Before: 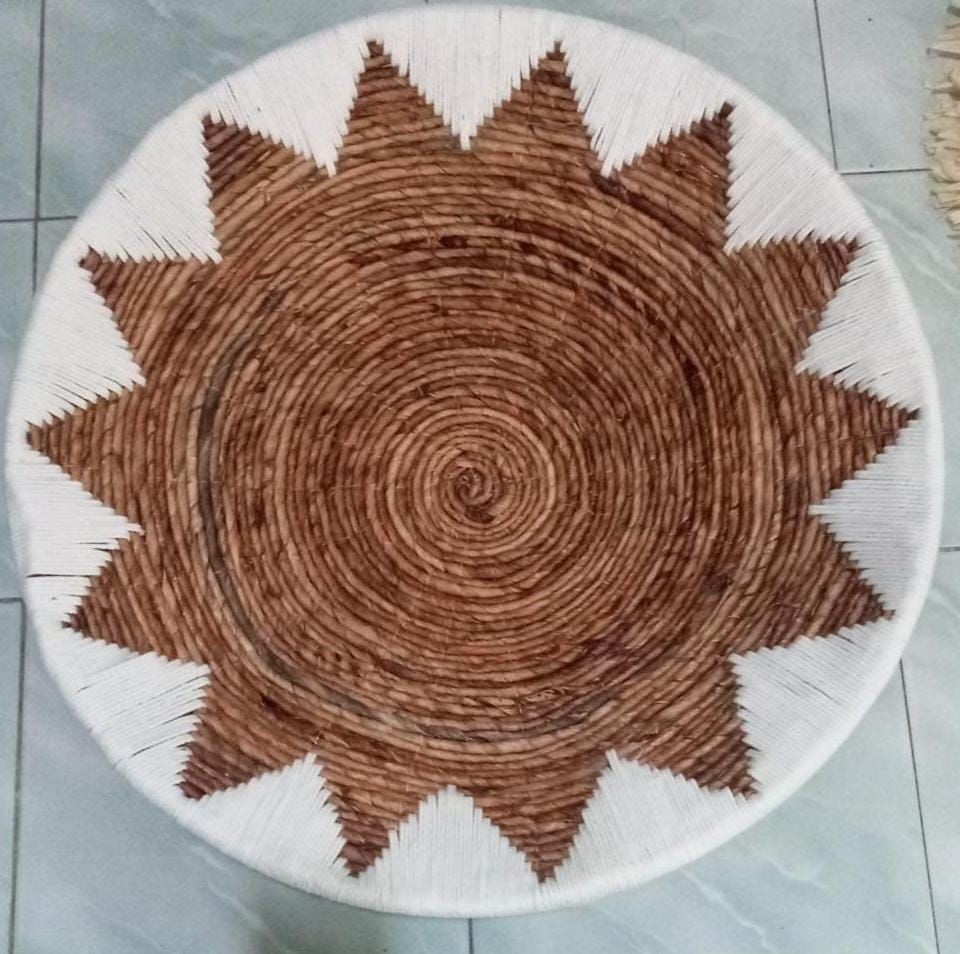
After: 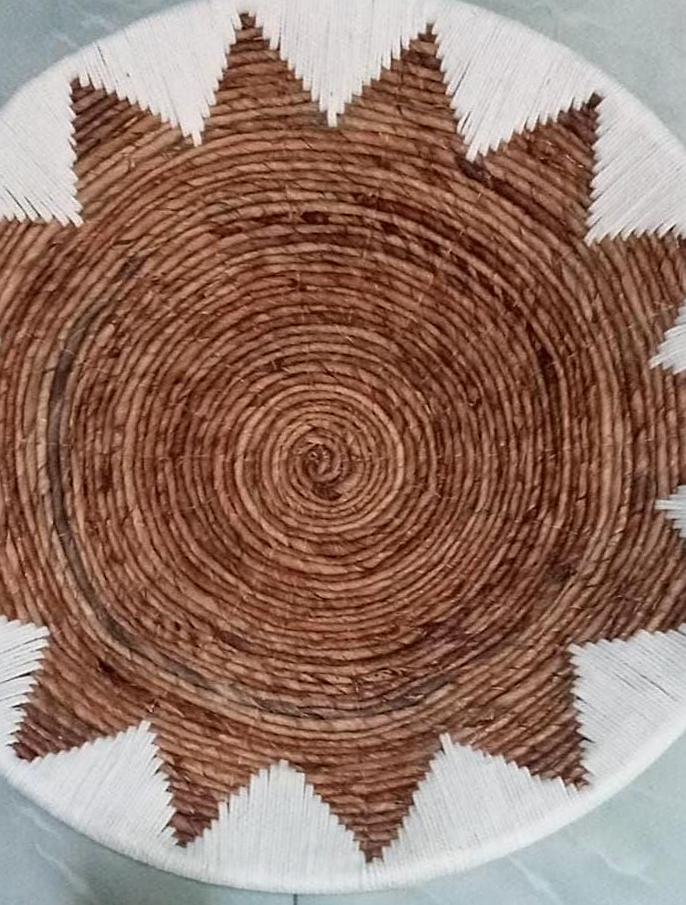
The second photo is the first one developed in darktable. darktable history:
sharpen: on, module defaults
crop and rotate: angle -3.07°, left 13.964%, top 0.014%, right 10.822%, bottom 0.075%
tone equalizer: -8 EV 0.059 EV
